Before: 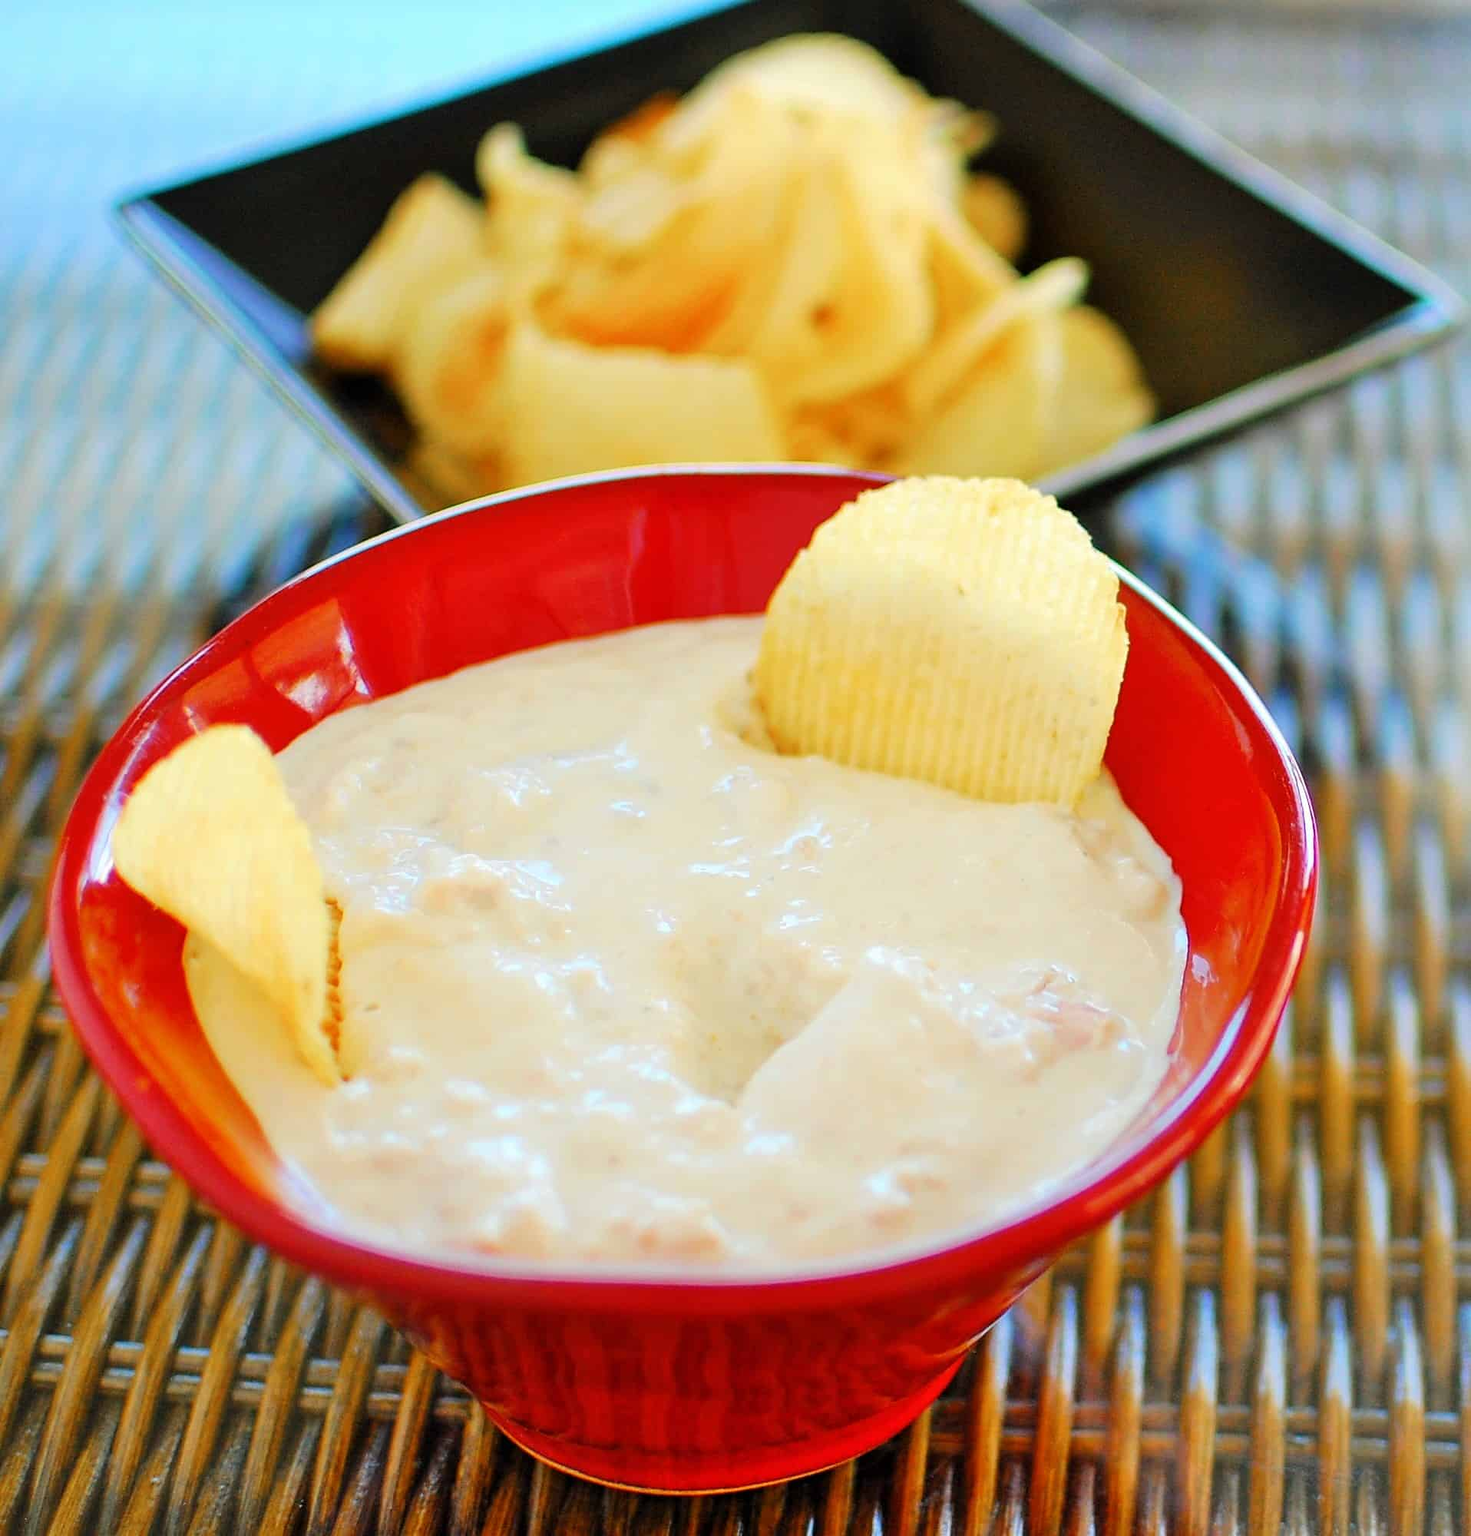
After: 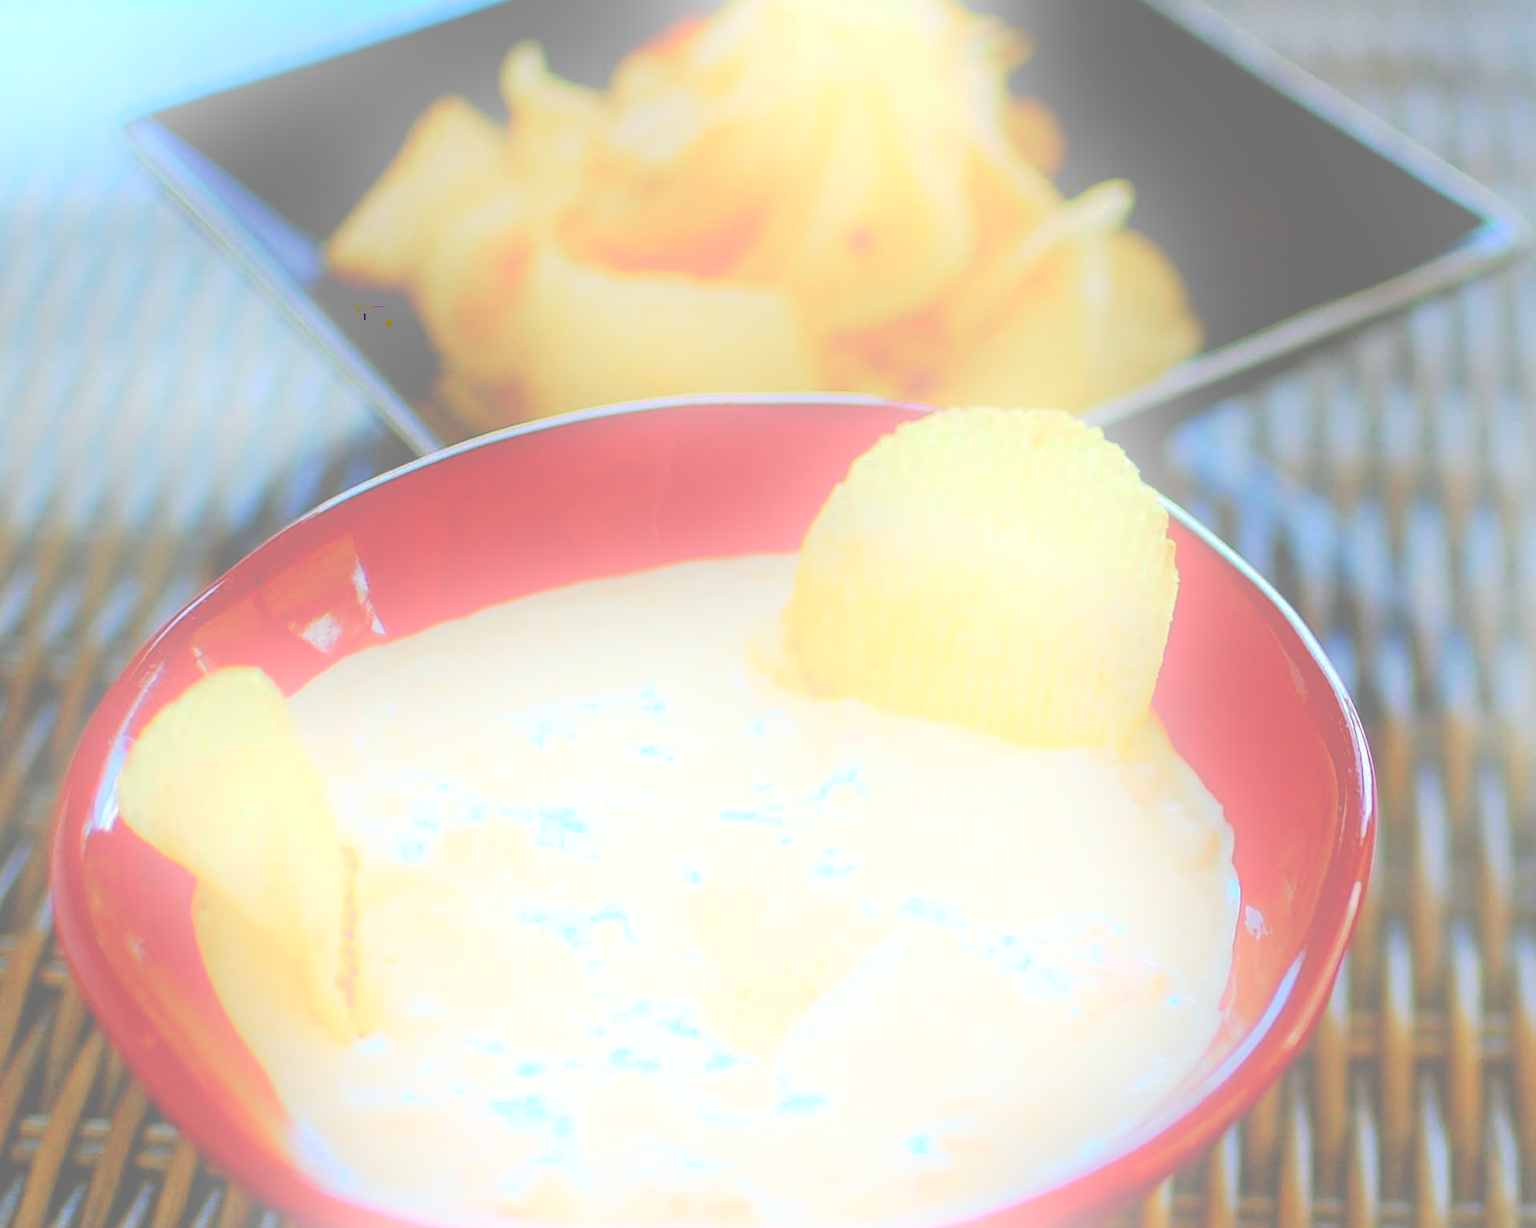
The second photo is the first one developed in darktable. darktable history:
bloom: on, module defaults
tone curve: curves: ch0 [(0, 0) (0.003, 0.464) (0.011, 0.464) (0.025, 0.464) (0.044, 0.464) (0.069, 0.464) (0.1, 0.463) (0.136, 0.463) (0.177, 0.464) (0.224, 0.469) (0.277, 0.482) (0.335, 0.501) (0.399, 0.53) (0.468, 0.567) (0.543, 0.61) (0.623, 0.663) (0.709, 0.718) (0.801, 0.779) (0.898, 0.842) (1, 1)], preserve colors none
white balance: red 0.976, blue 1.04
crop: top 5.667%, bottom 17.637%
